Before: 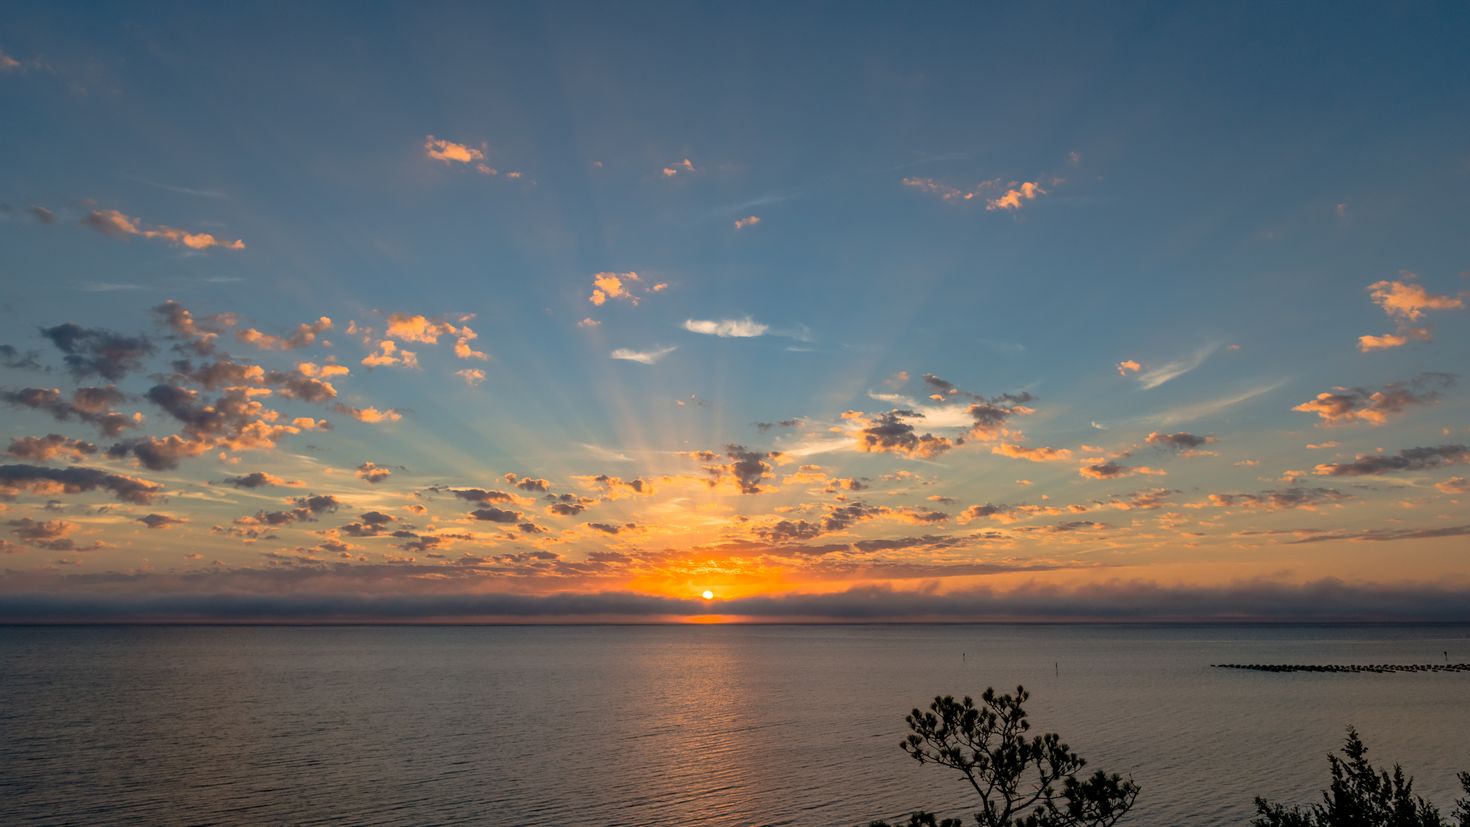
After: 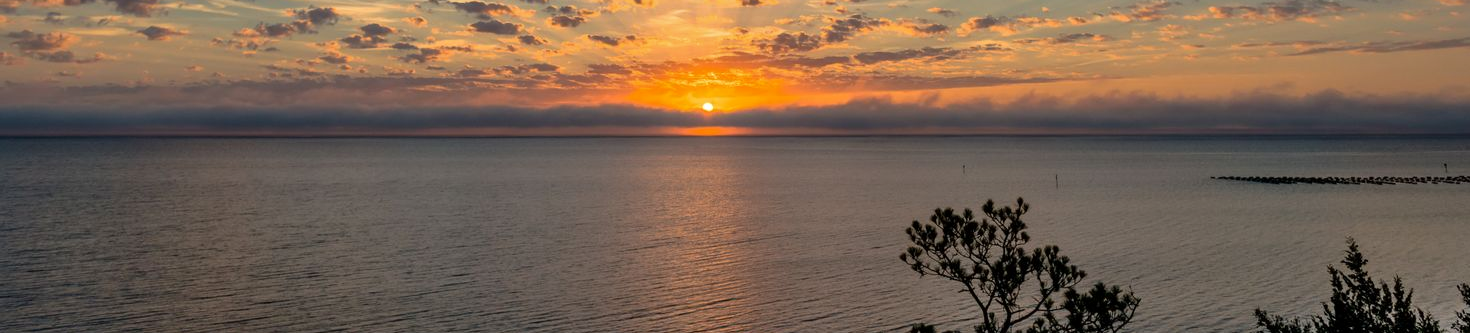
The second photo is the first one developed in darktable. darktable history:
crop and rotate: top 59.057%, bottom 0.648%
shadows and highlights: soften with gaussian
